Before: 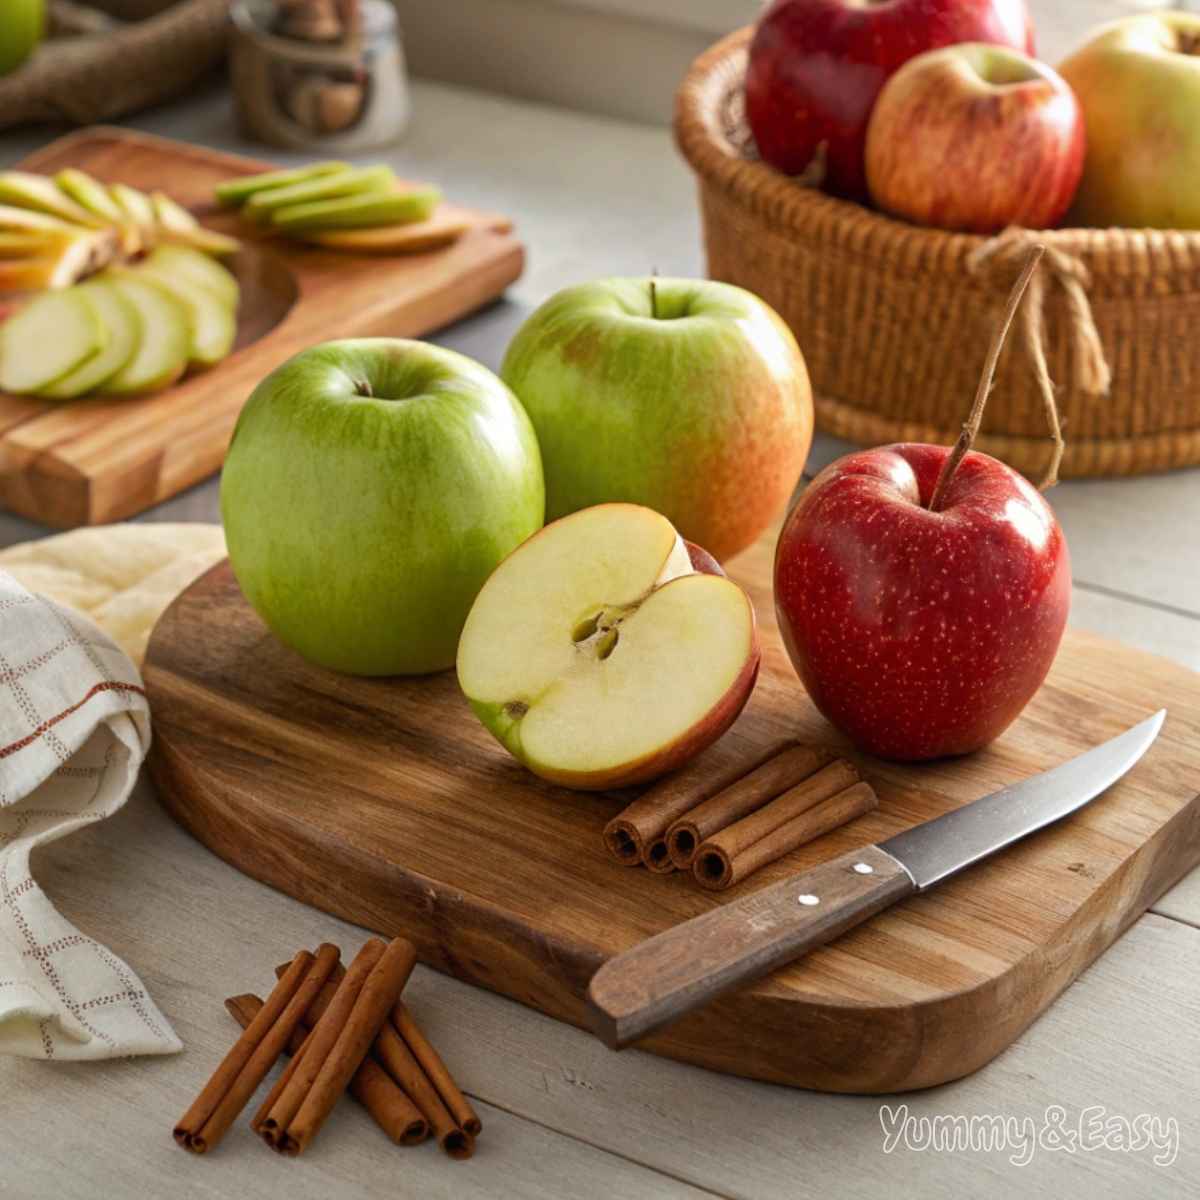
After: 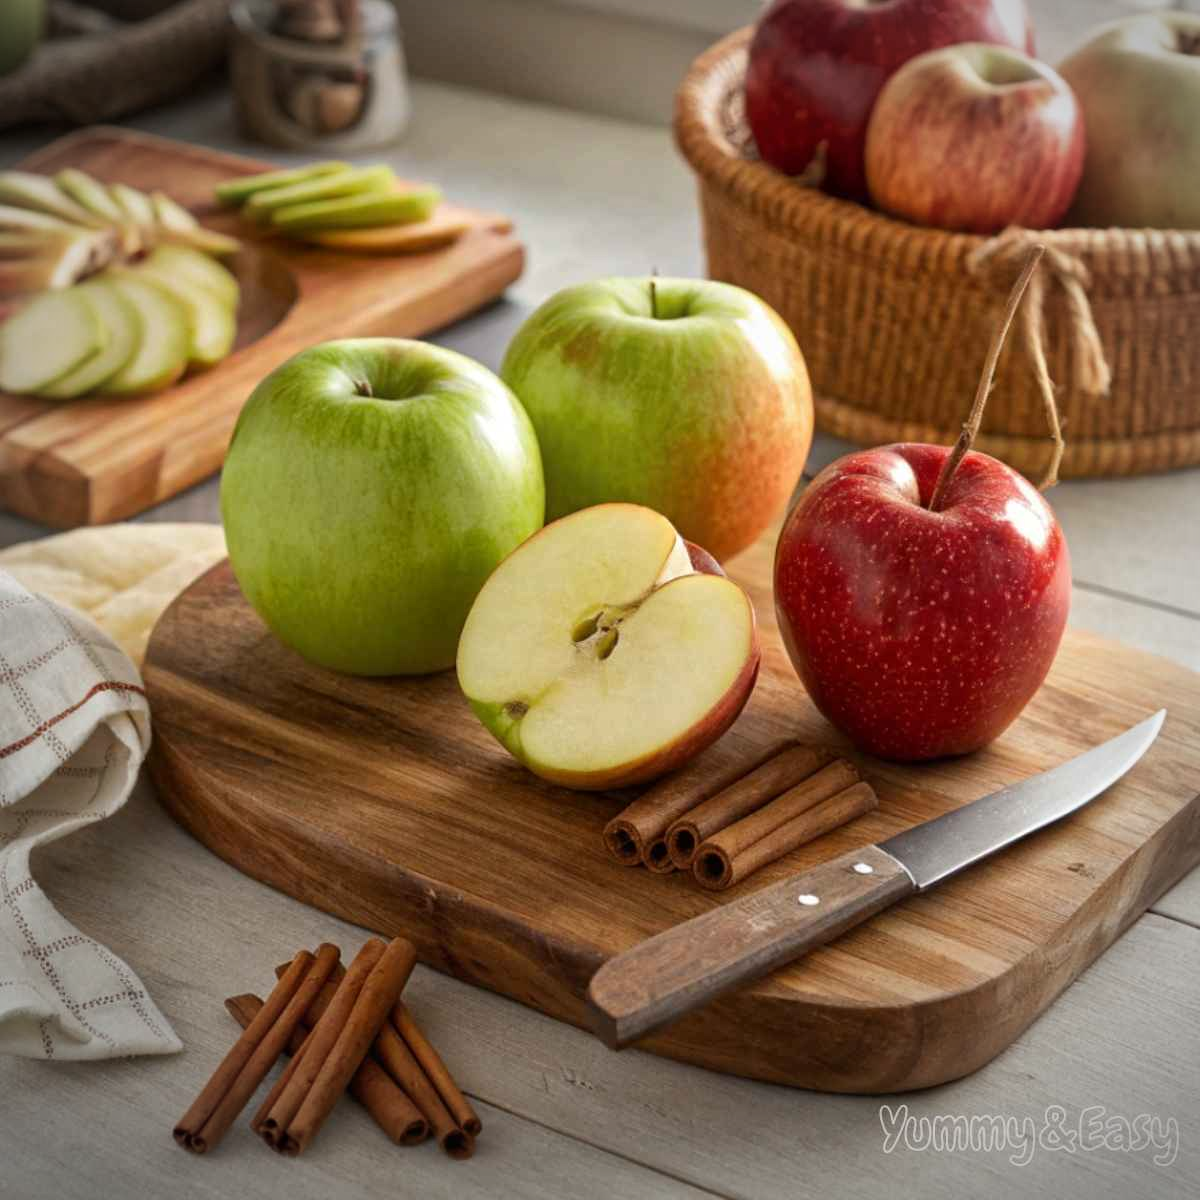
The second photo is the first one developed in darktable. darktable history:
local contrast: mode bilateral grid, contrast 10, coarseness 25, detail 115%, midtone range 0.2
vignetting: automatic ratio true
